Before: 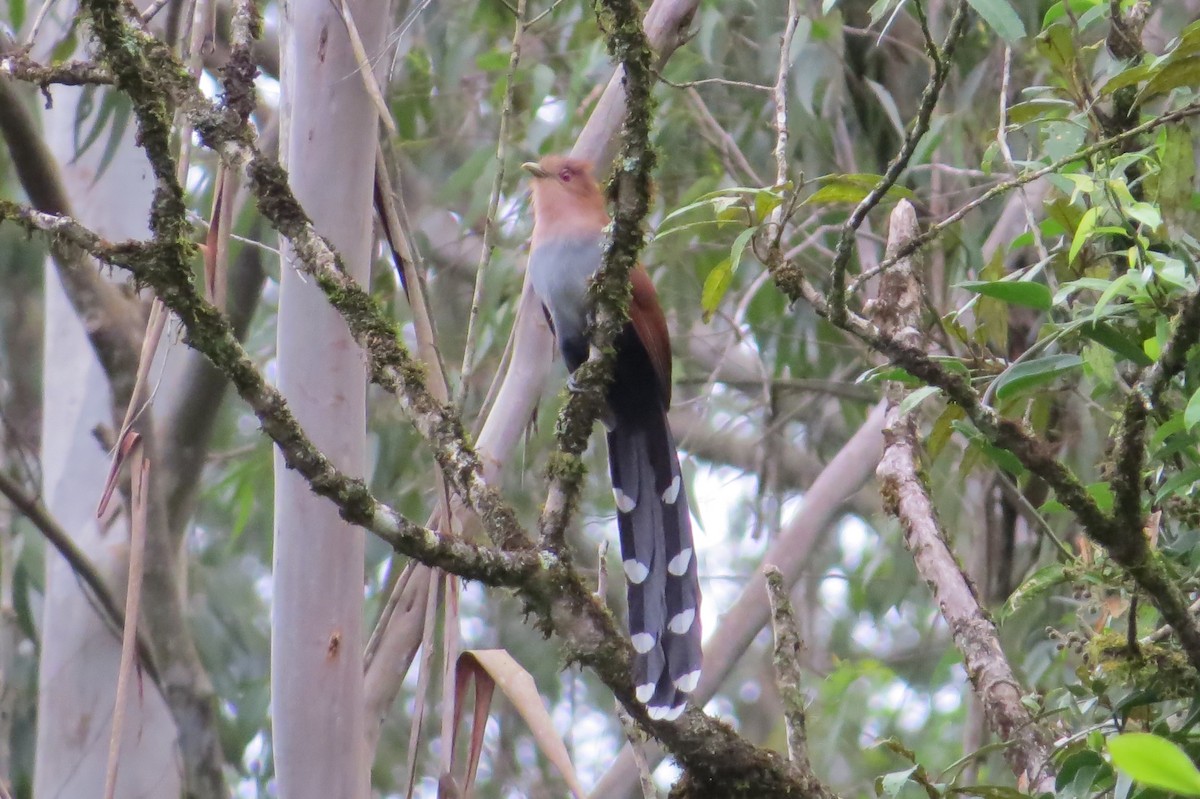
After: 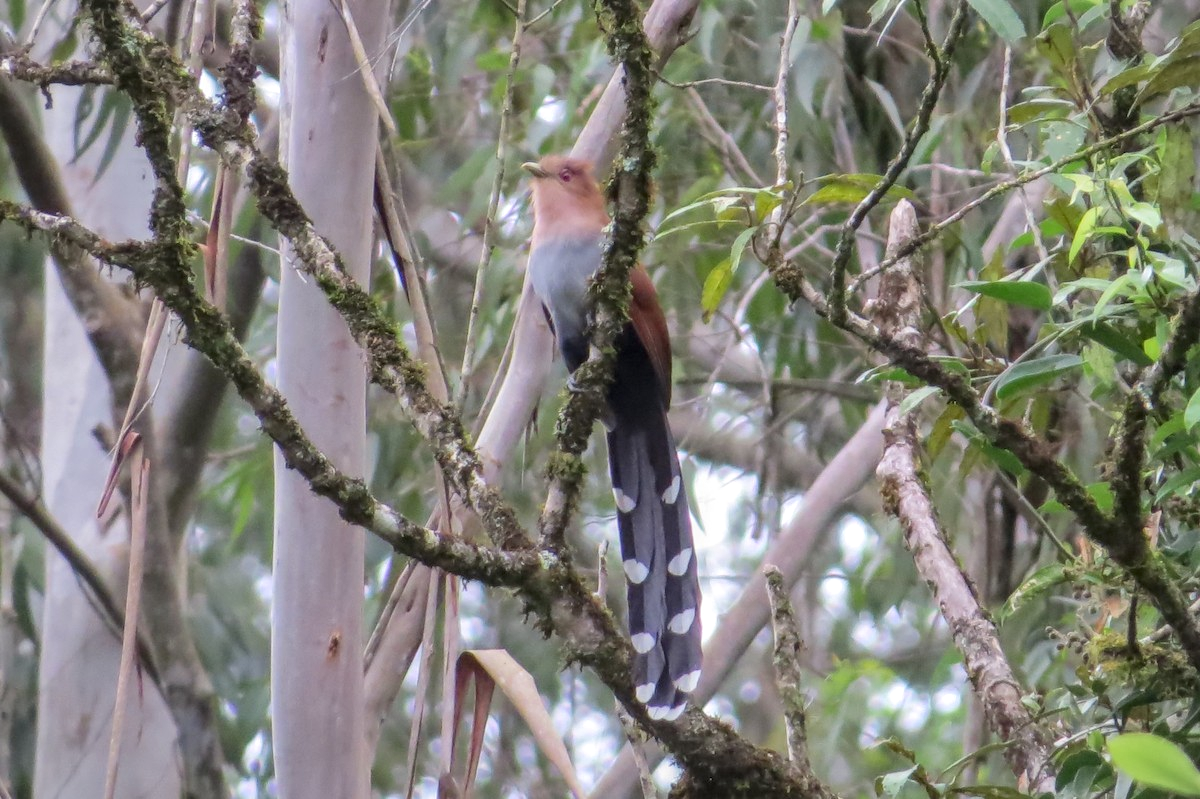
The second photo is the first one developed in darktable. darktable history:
vignetting: fall-off start 97.14%, brightness -0.162, width/height ratio 1.183
local contrast: highlights 5%, shadows 7%, detail 133%
